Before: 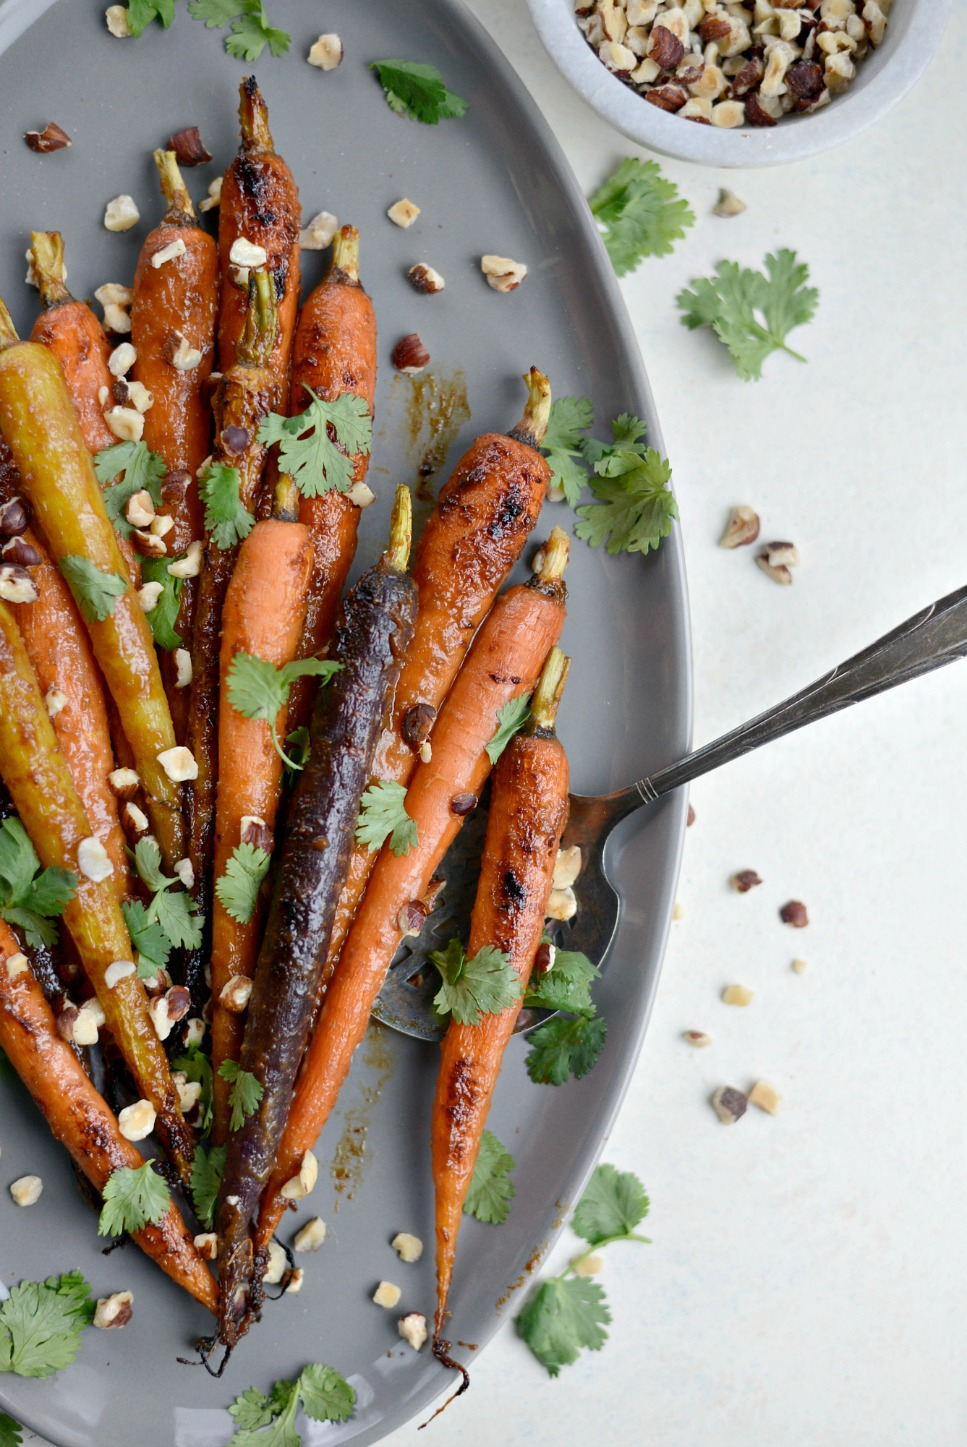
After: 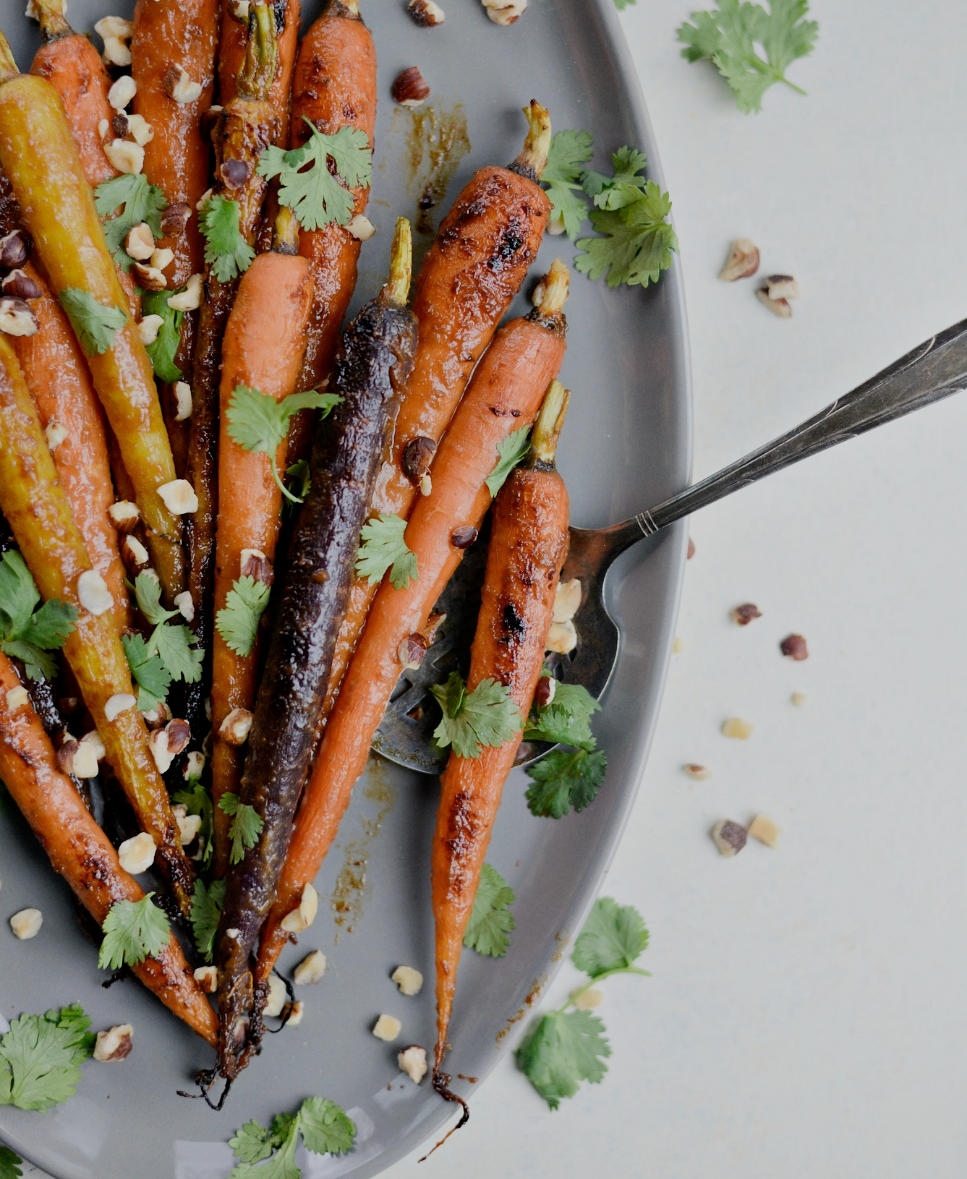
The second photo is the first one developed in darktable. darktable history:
filmic rgb: black relative exposure -7.32 EV, white relative exposure 5.09 EV, hardness 3.2
crop and rotate: top 18.507%
